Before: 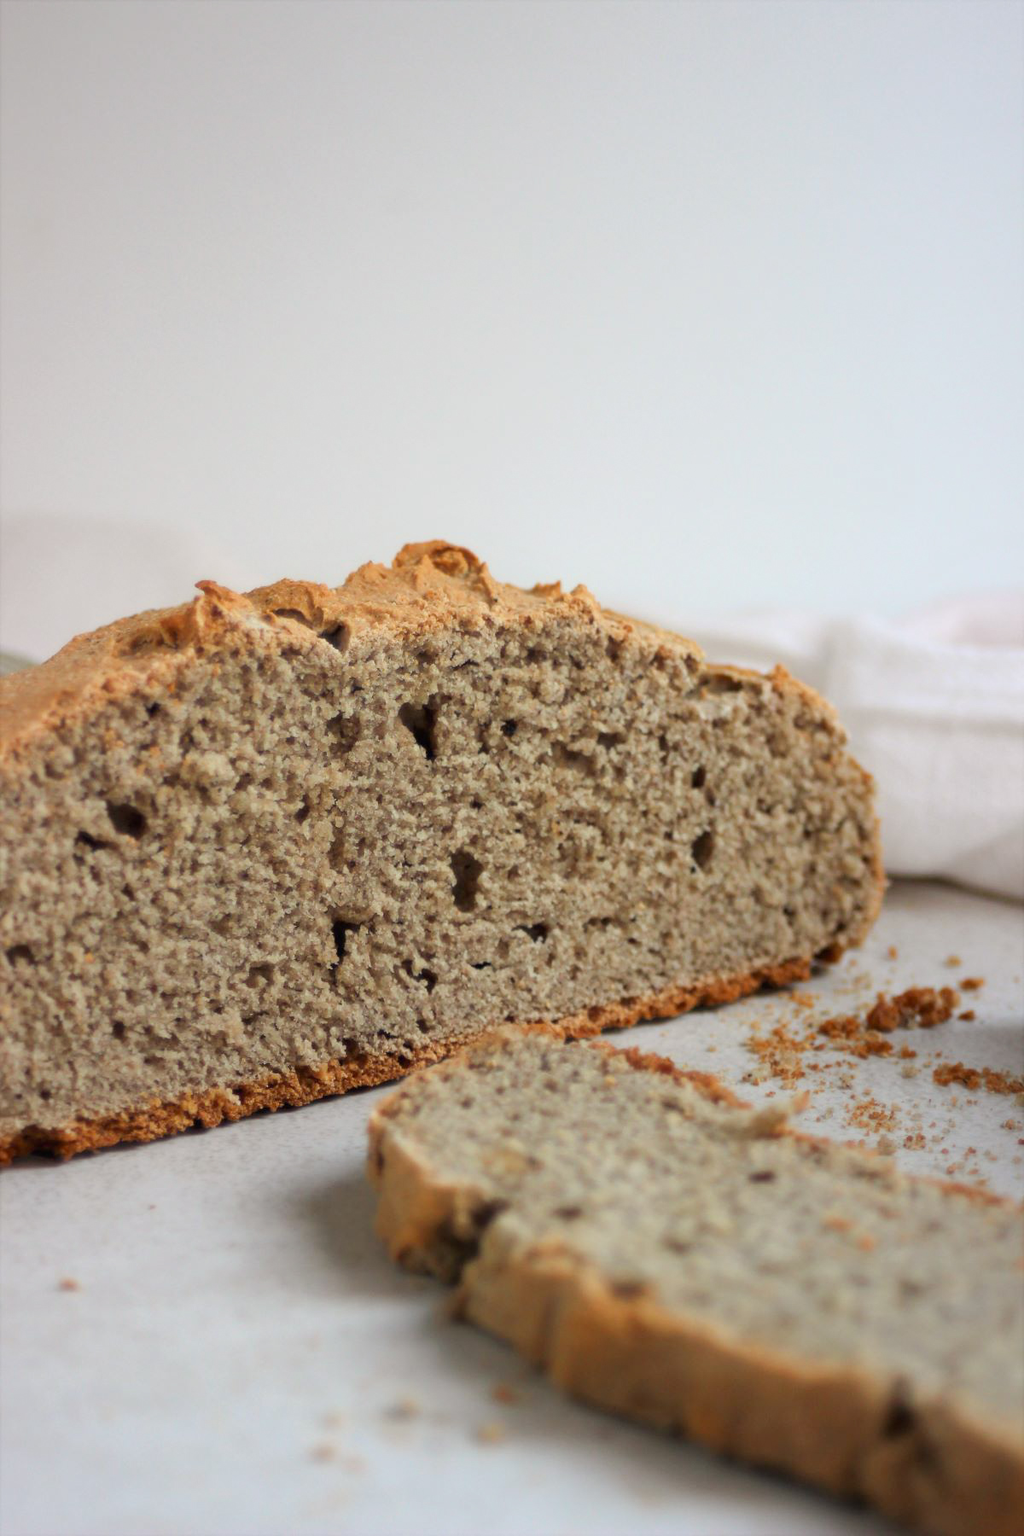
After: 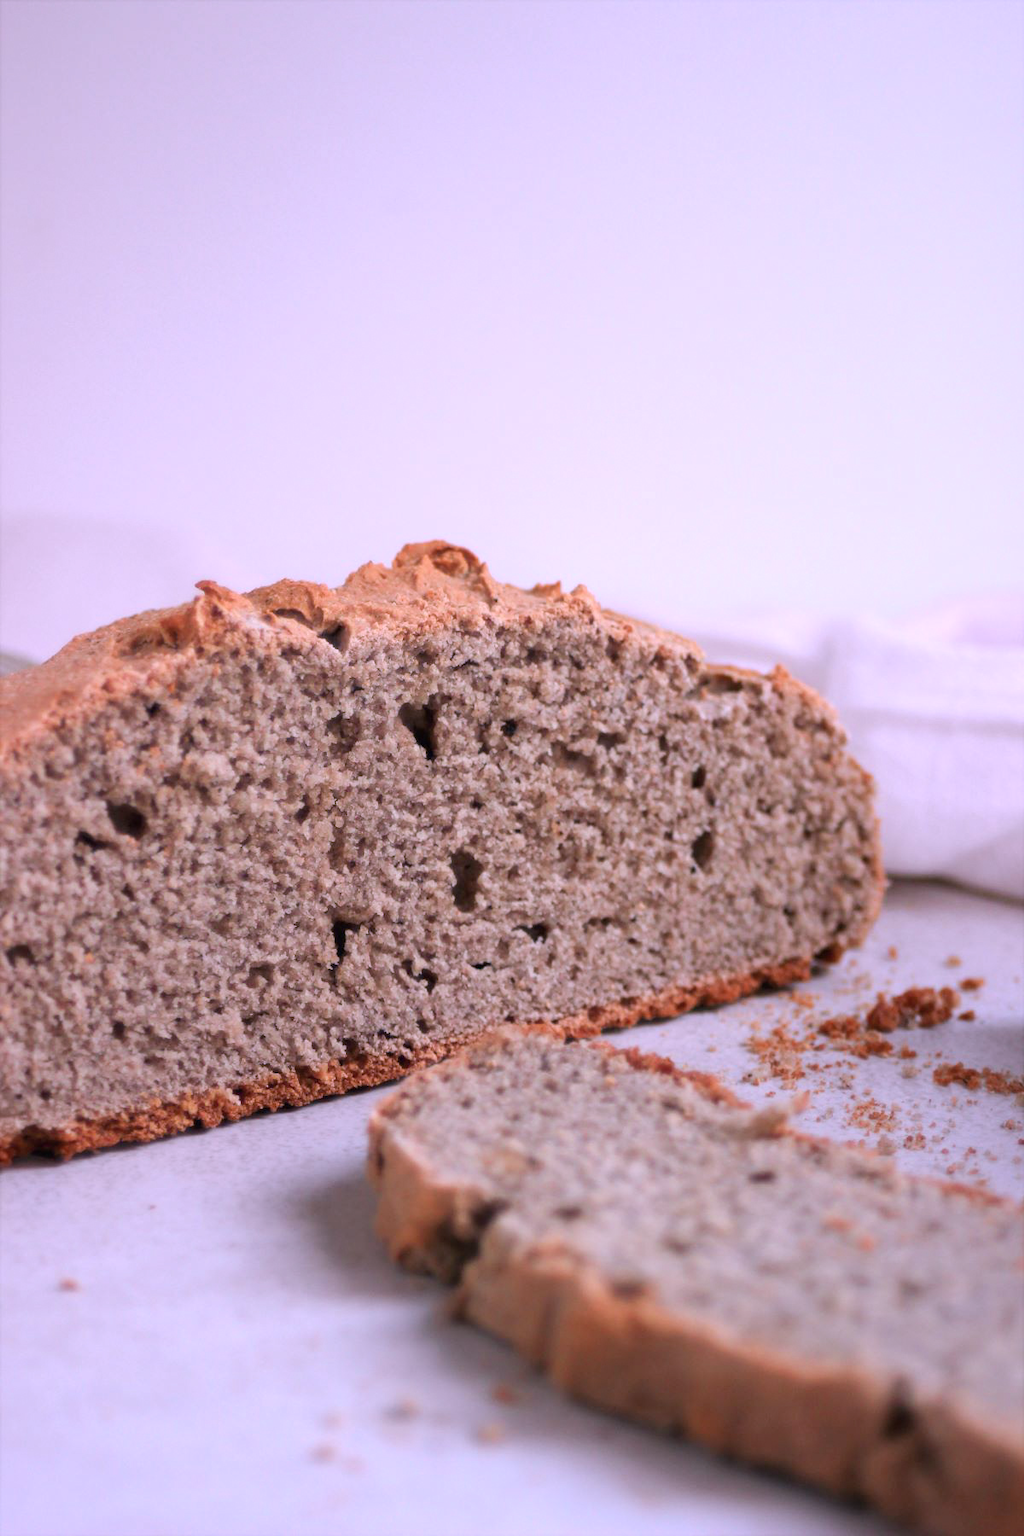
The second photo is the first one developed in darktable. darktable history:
color correction: highlights a* 15.03, highlights b* -25.07
exposure: exposure 0.127 EV, compensate highlight preservation false
